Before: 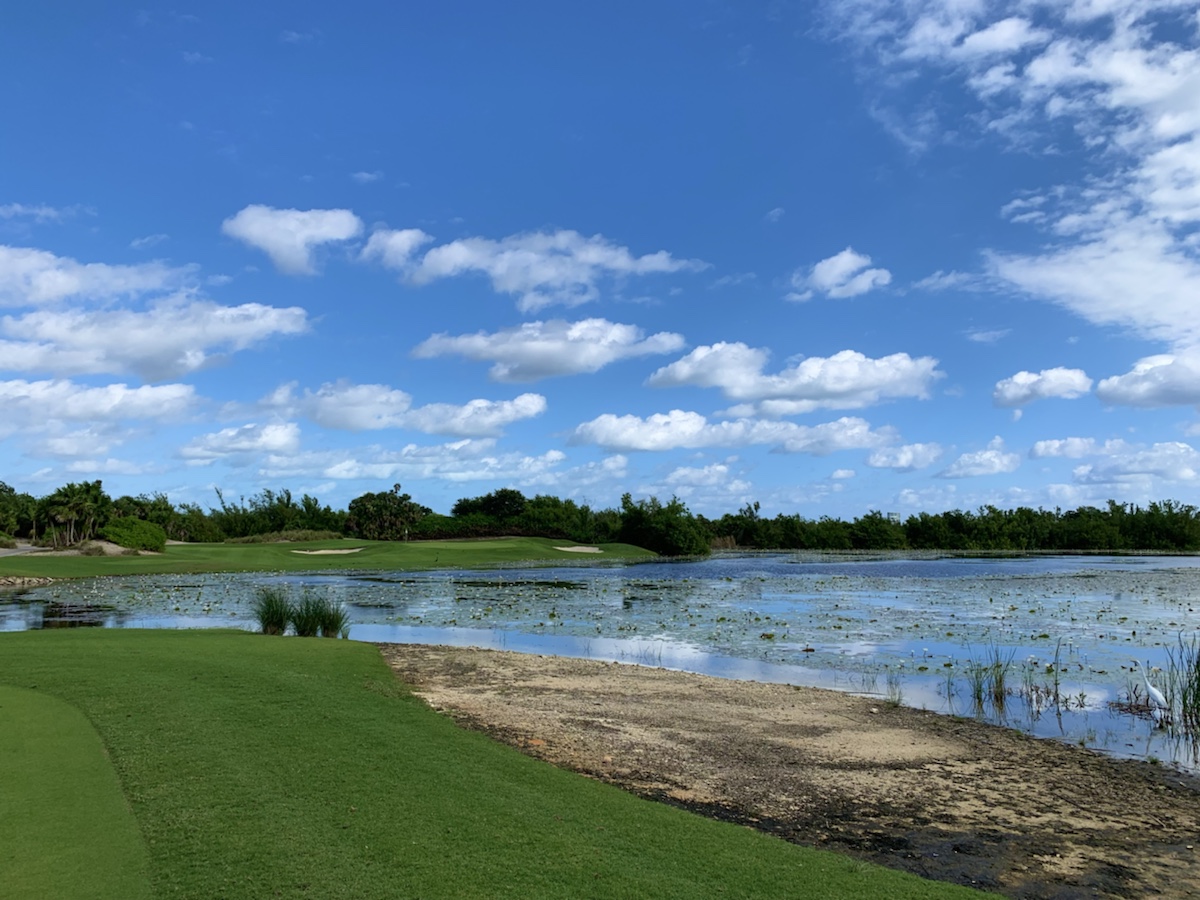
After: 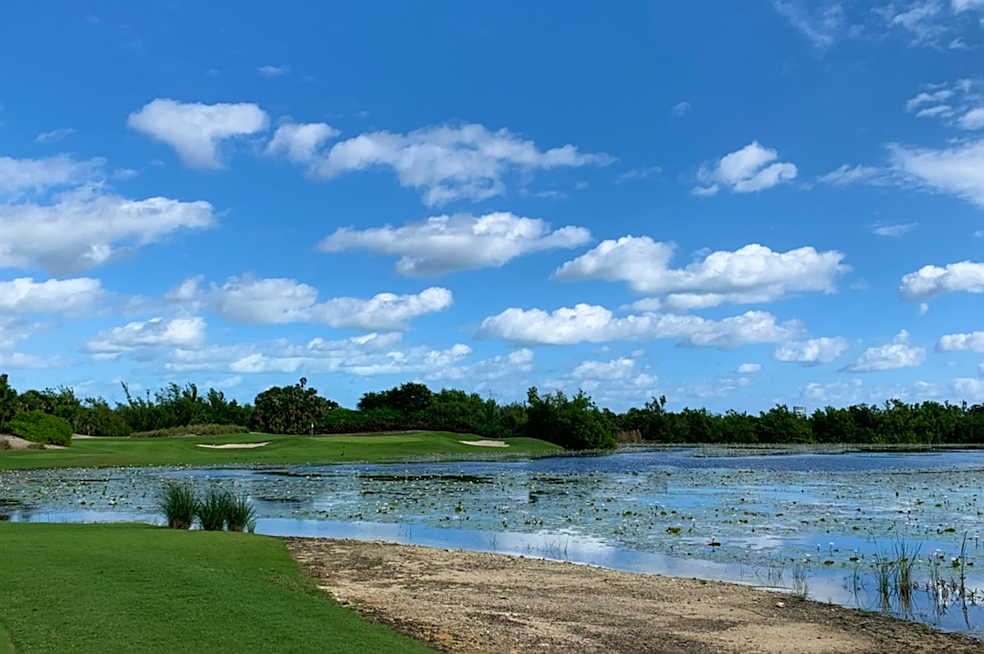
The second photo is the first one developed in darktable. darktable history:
sharpen: on, module defaults
crop: left 7.856%, top 11.836%, right 10.12%, bottom 15.387%
